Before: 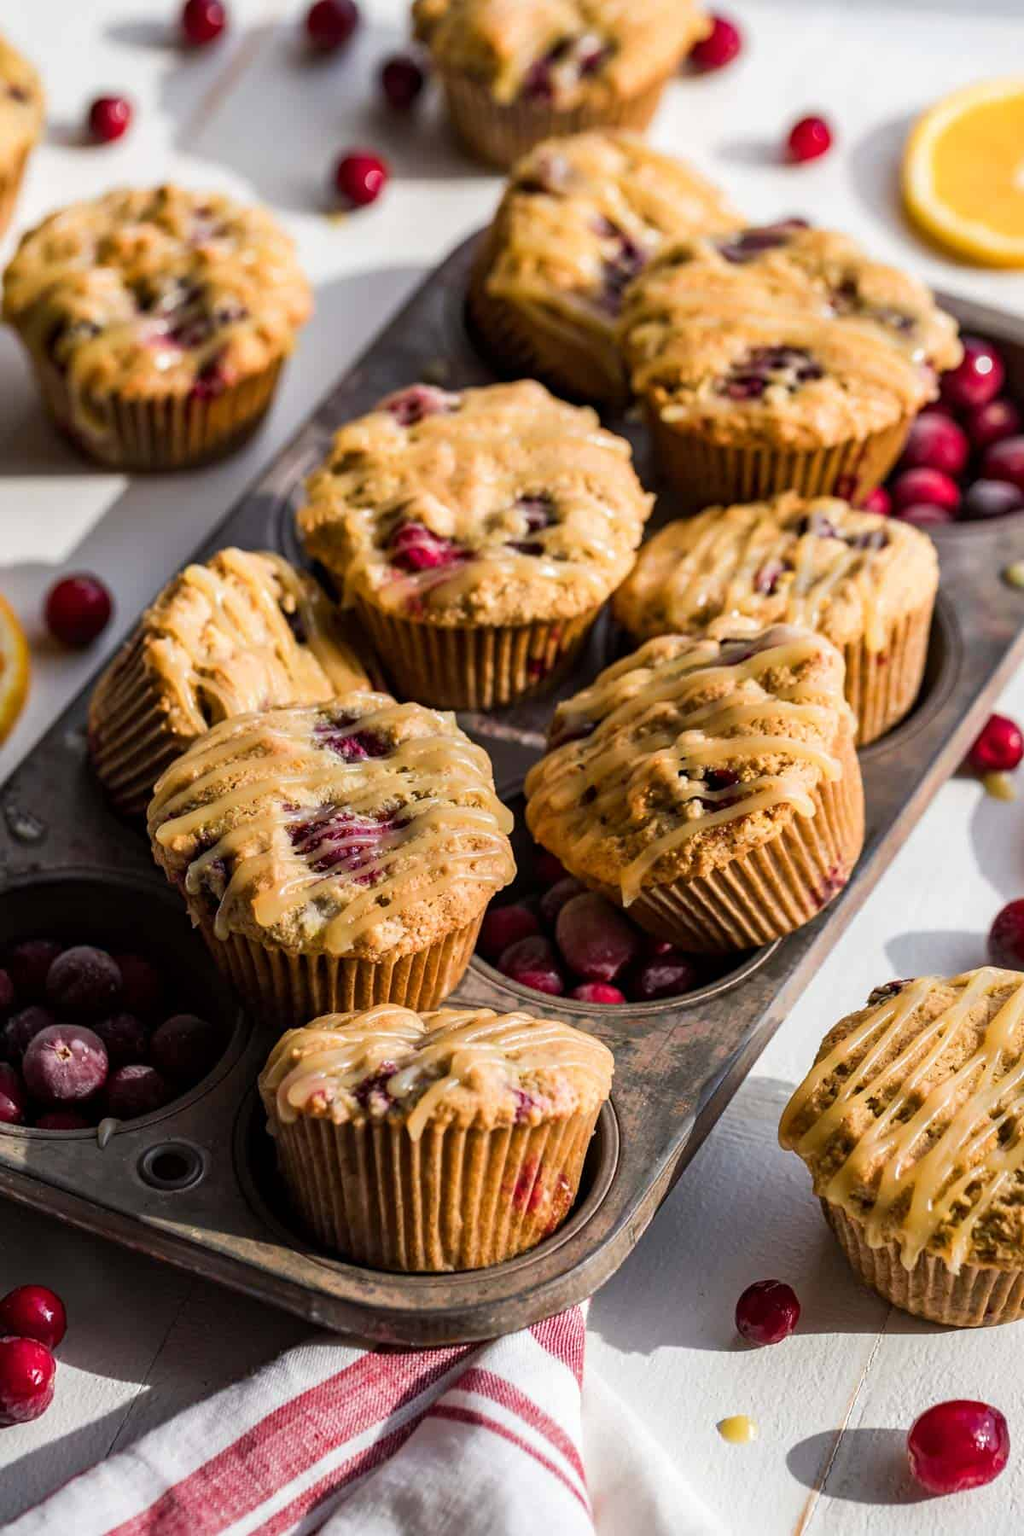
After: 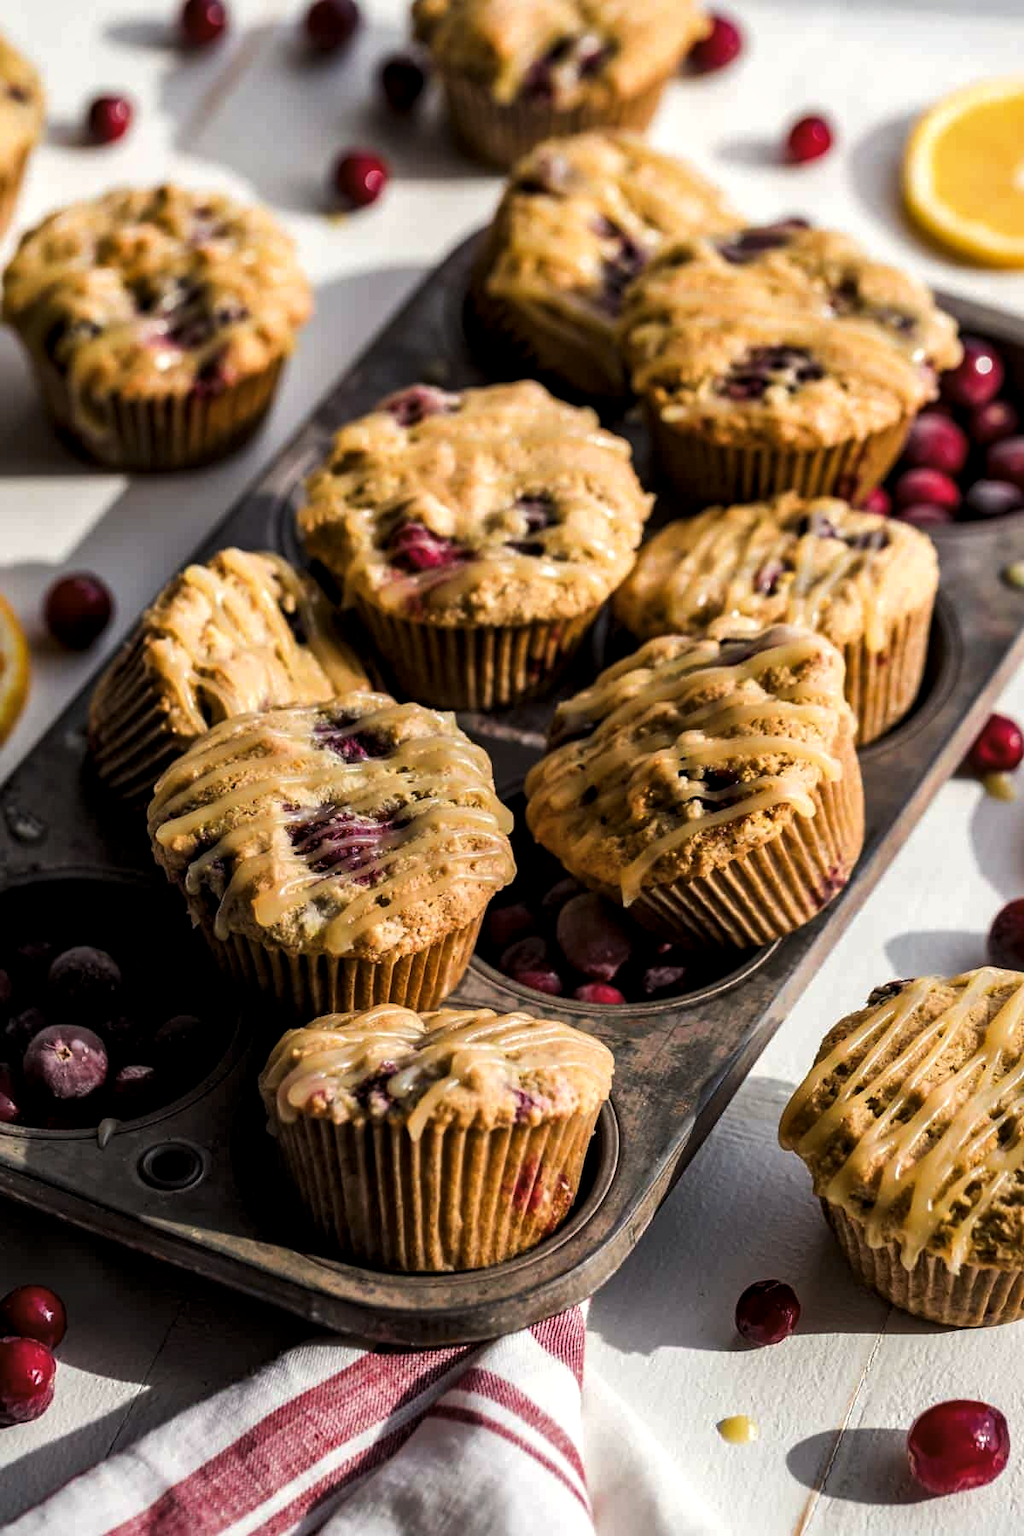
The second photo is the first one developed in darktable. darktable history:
local contrast: mode bilateral grid, contrast 20, coarseness 50, detail 120%, midtone range 0.2
tone equalizer: on, module defaults
color correction: highlights b* 2.98
levels: levels [0.029, 0.545, 0.971]
